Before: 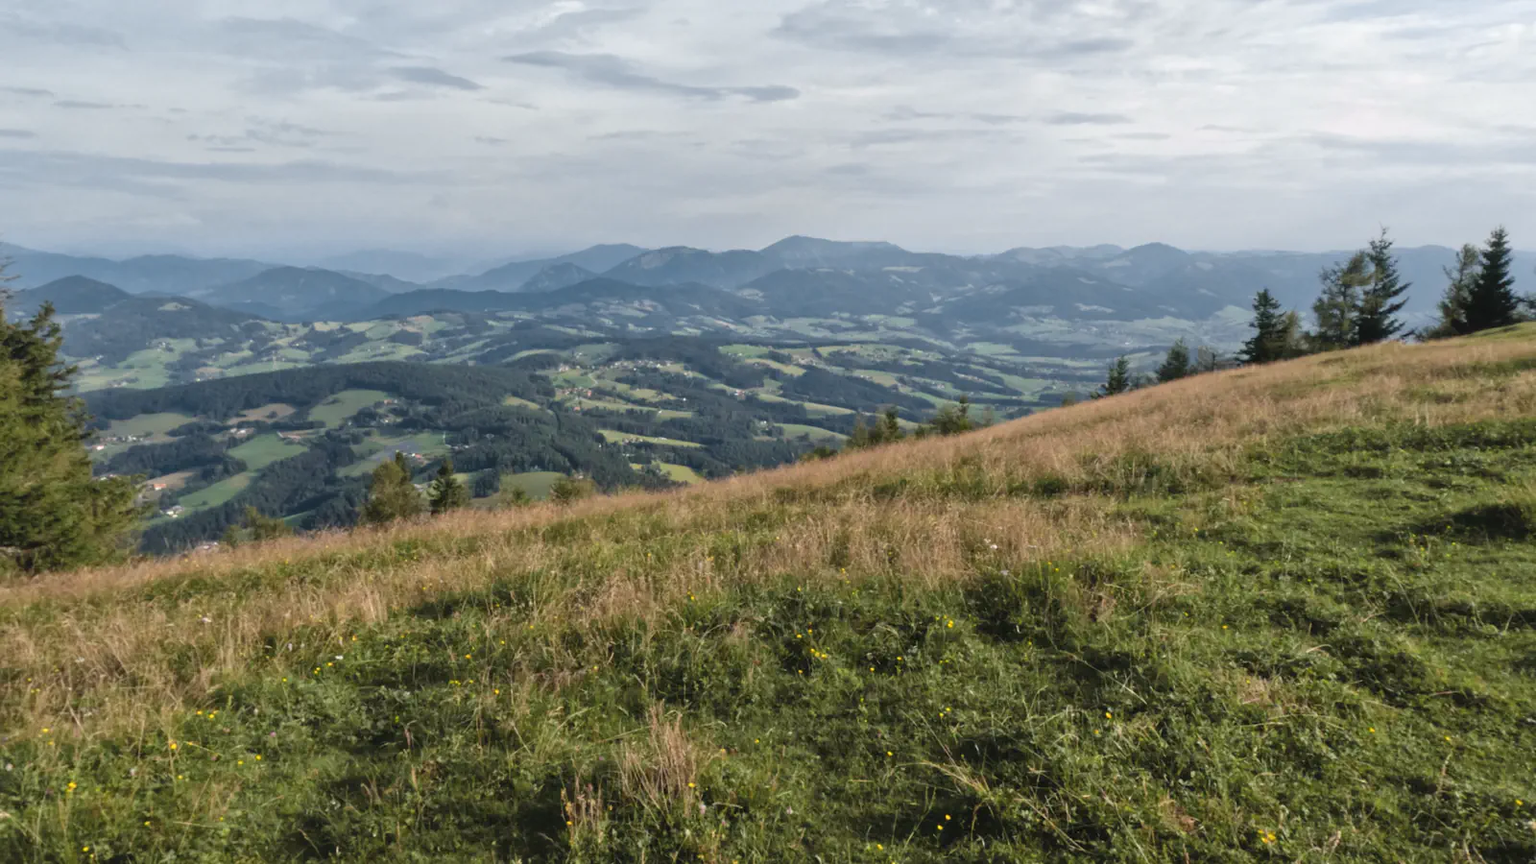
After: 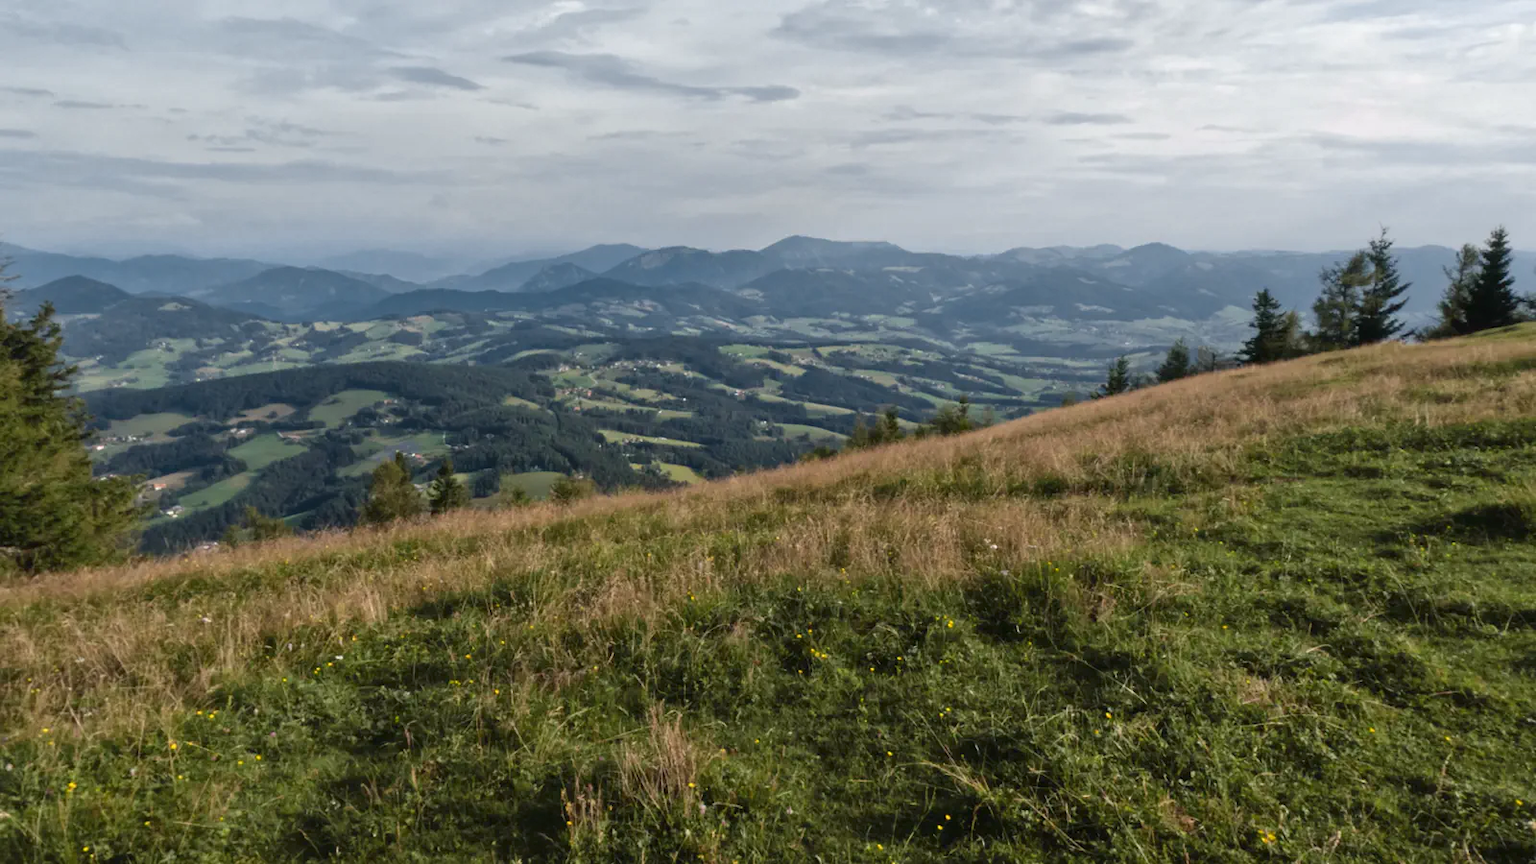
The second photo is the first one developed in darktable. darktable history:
contrast brightness saturation: brightness -0.096
contrast equalizer: y [[0.5 ×6], [0.5 ×6], [0.975, 0.964, 0.925, 0.865, 0.793, 0.721], [0 ×6], [0 ×6]], mix 0.161
